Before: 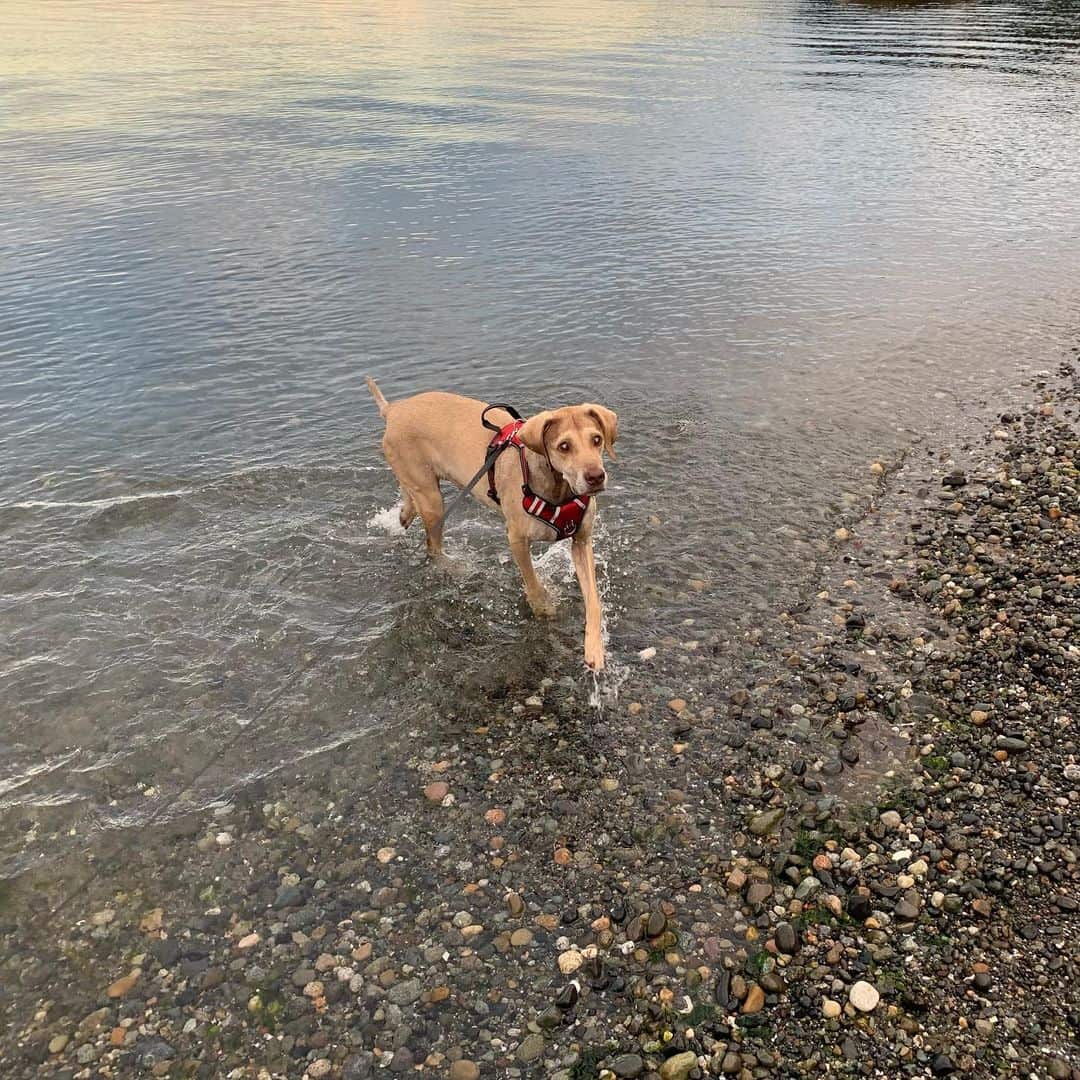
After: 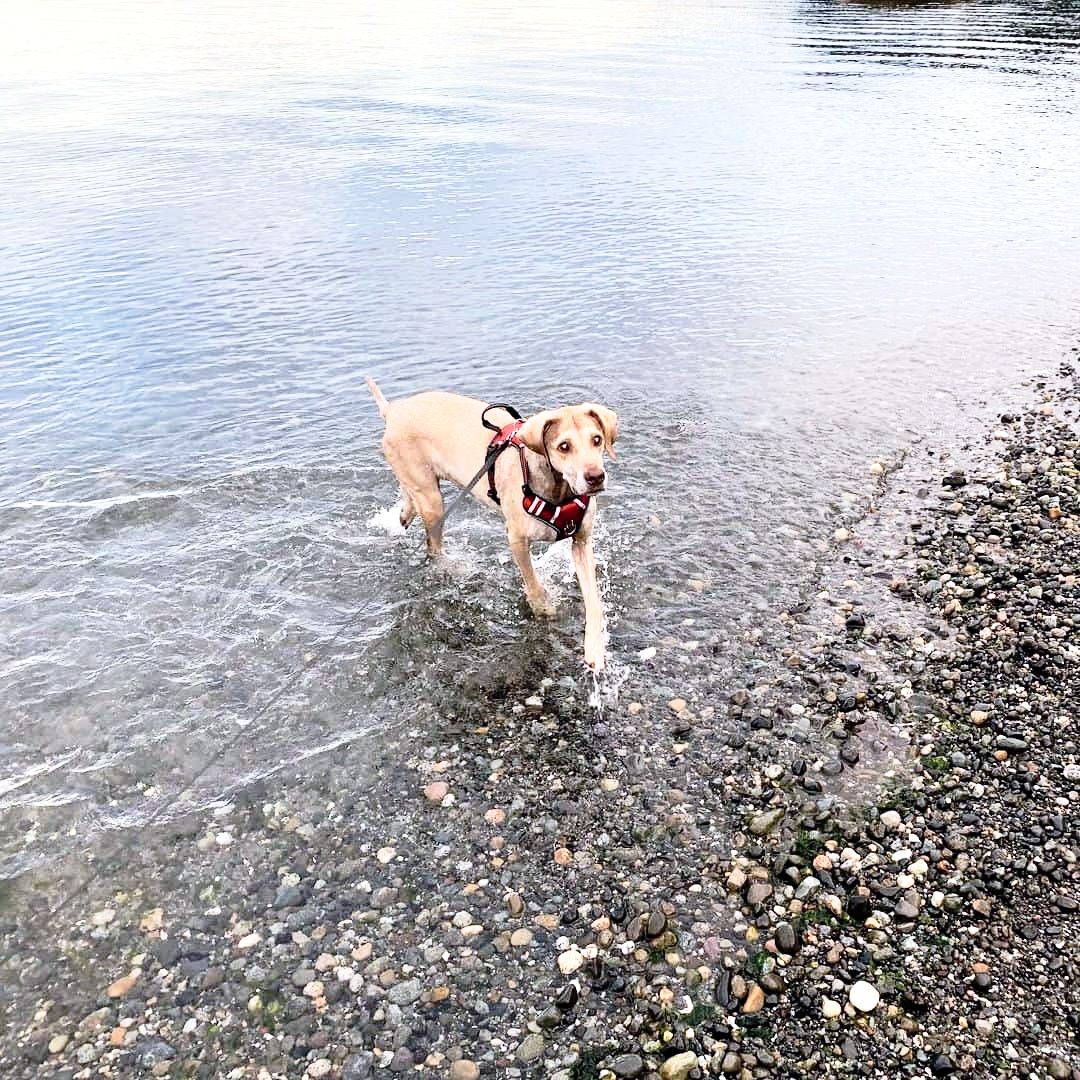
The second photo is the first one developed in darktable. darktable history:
contrast brightness saturation: brightness 0.124
tone curve: curves: ch0 [(0, 0) (0.062, 0.023) (0.168, 0.142) (0.359, 0.44) (0.469, 0.544) (0.634, 0.722) (0.839, 0.909) (0.998, 0.978)]; ch1 [(0, 0) (0.437, 0.453) (0.472, 0.47) (0.502, 0.504) (0.527, 0.546) (0.568, 0.619) (0.608, 0.665) (0.669, 0.748) (0.859, 0.899) (1, 1)]; ch2 [(0, 0) (0.33, 0.301) (0.421, 0.443) (0.473, 0.498) (0.509, 0.5) (0.535, 0.564) (0.575, 0.625) (0.608, 0.676) (1, 1)], preserve colors none
color calibration: illuminant as shot in camera, x 0.369, y 0.382, temperature 4320 K
tone equalizer: -8 EV -1.06 EV, -7 EV -0.974 EV, -6 EV -0.877 EV, -5 EV -0.568 EV, -3 EV 0.609 EV, -2 EV 0.853 EV, -1 EV 1.01 EV, +0 EV 1.07 EV, edges refinement/feathering 500, mask exposure compensation -1.57 EV, preserve details no
